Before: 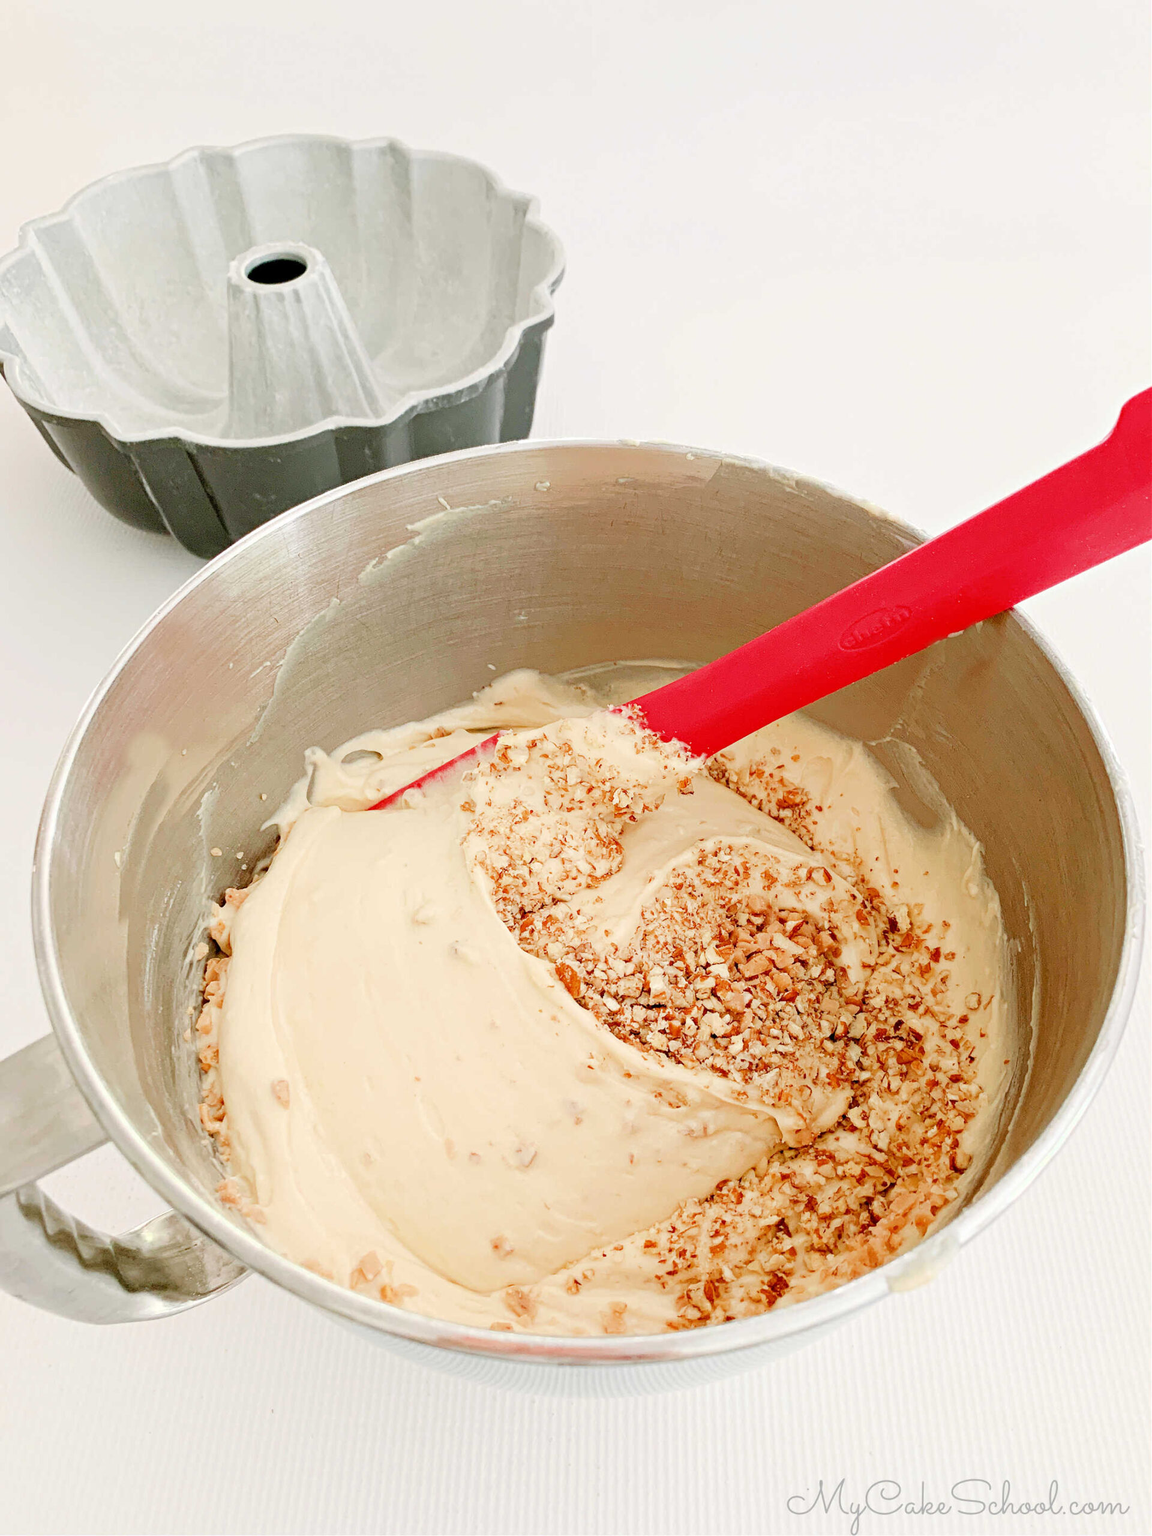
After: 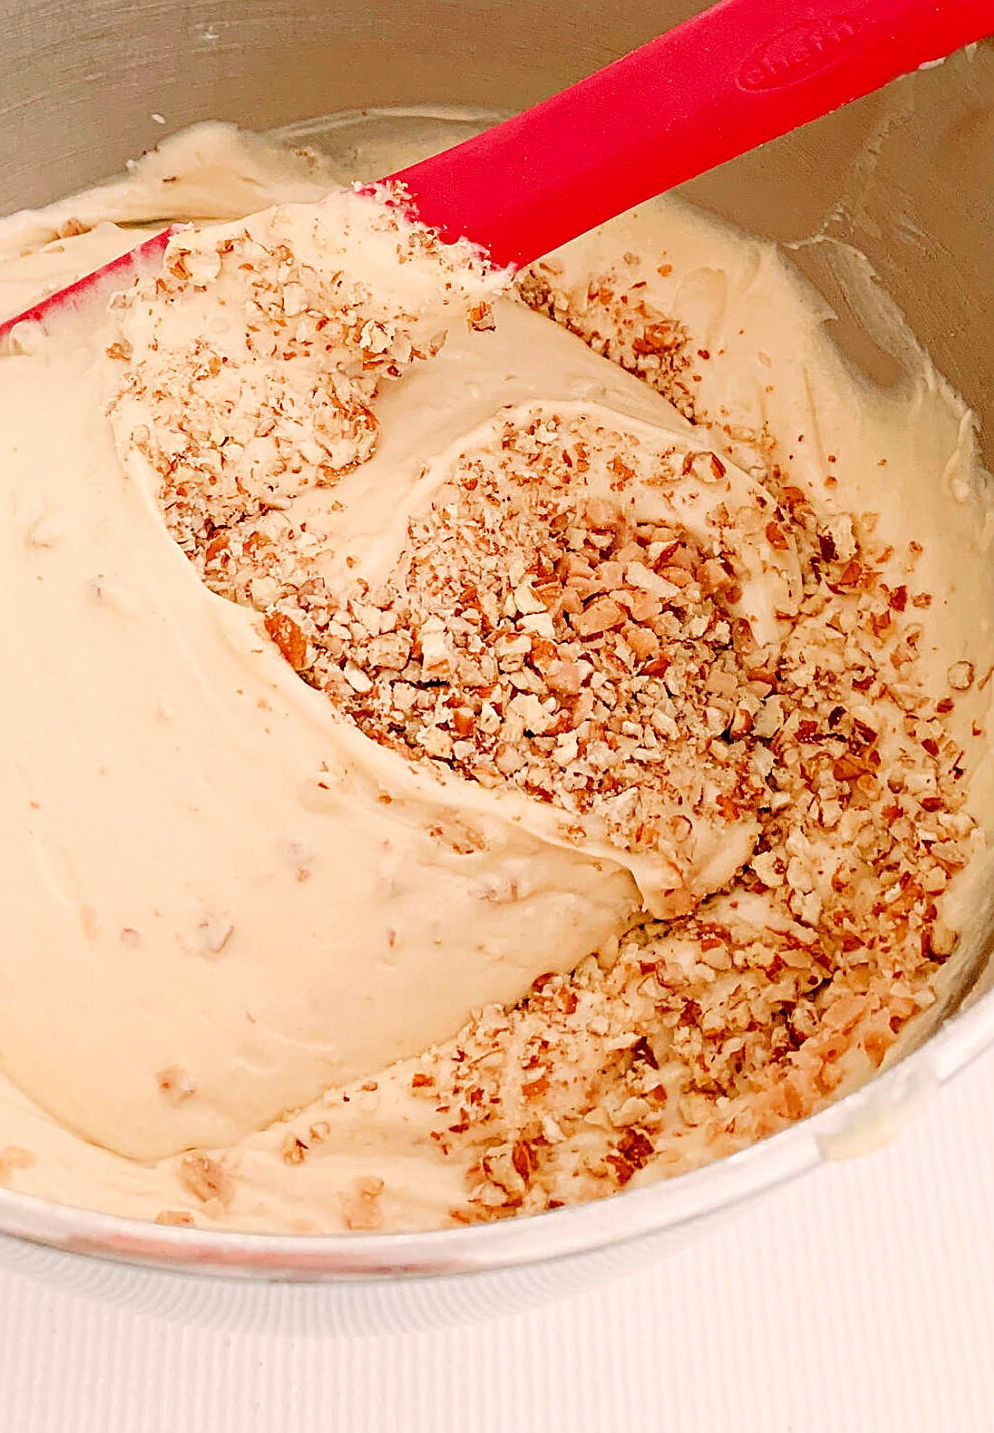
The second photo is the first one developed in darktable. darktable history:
crop: left 34.479%, top 38.822%, right 13.718%, bottom 5.172%
exposure: compensate highlight preservation false
sharpen: on, module defaults
tone equalizer: on, module defaults
color correction: highlights a* 7.34, highlights b* 4.37
